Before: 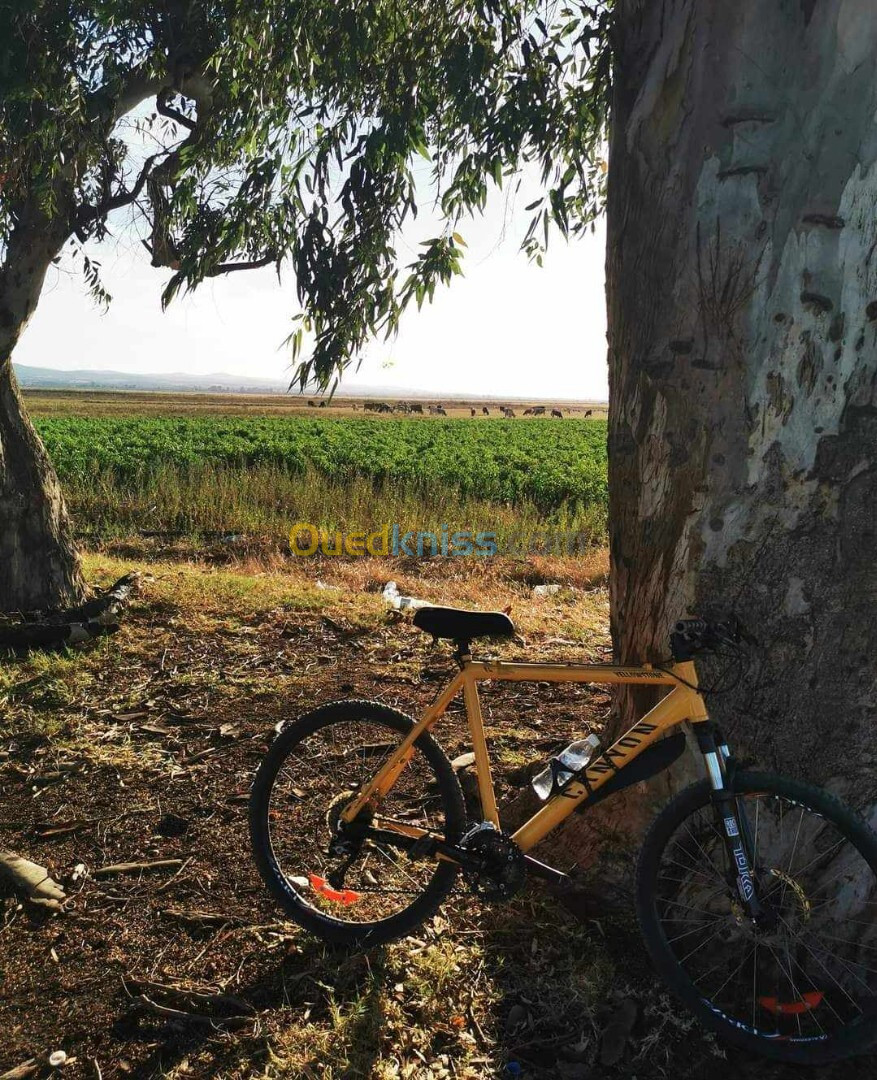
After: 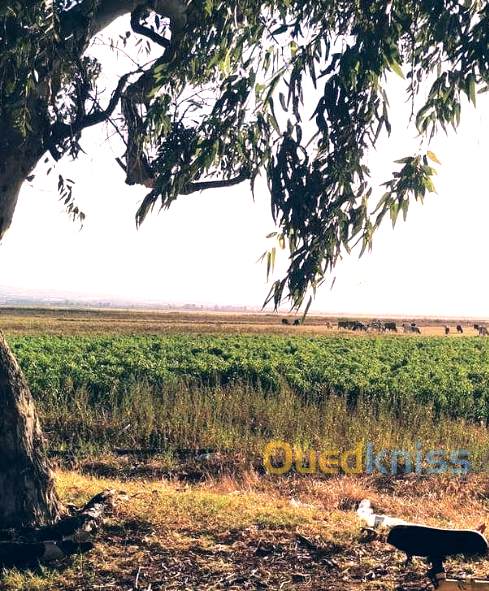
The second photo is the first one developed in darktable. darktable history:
tone equalizer: -8 EV -0.758 EV, -7 EV -0.677 EV, -6 EV -0.612 EV, -5 EV -0.423 EV, -3 EV 0.371 EV, -2 EV 0.6 EV, -1 EV 0.686 EV, +0 EV 0.736 EV, mask exposure compensation -0.496 EV
color correction: highlights a* 13.84, highlights b* 5.7, shadows a* -5.03, shadows b* -15.51, saturation 0.874
crop and rotate: left 3.026%, top 7.674%, right 41.215%, bottom 37.579%
